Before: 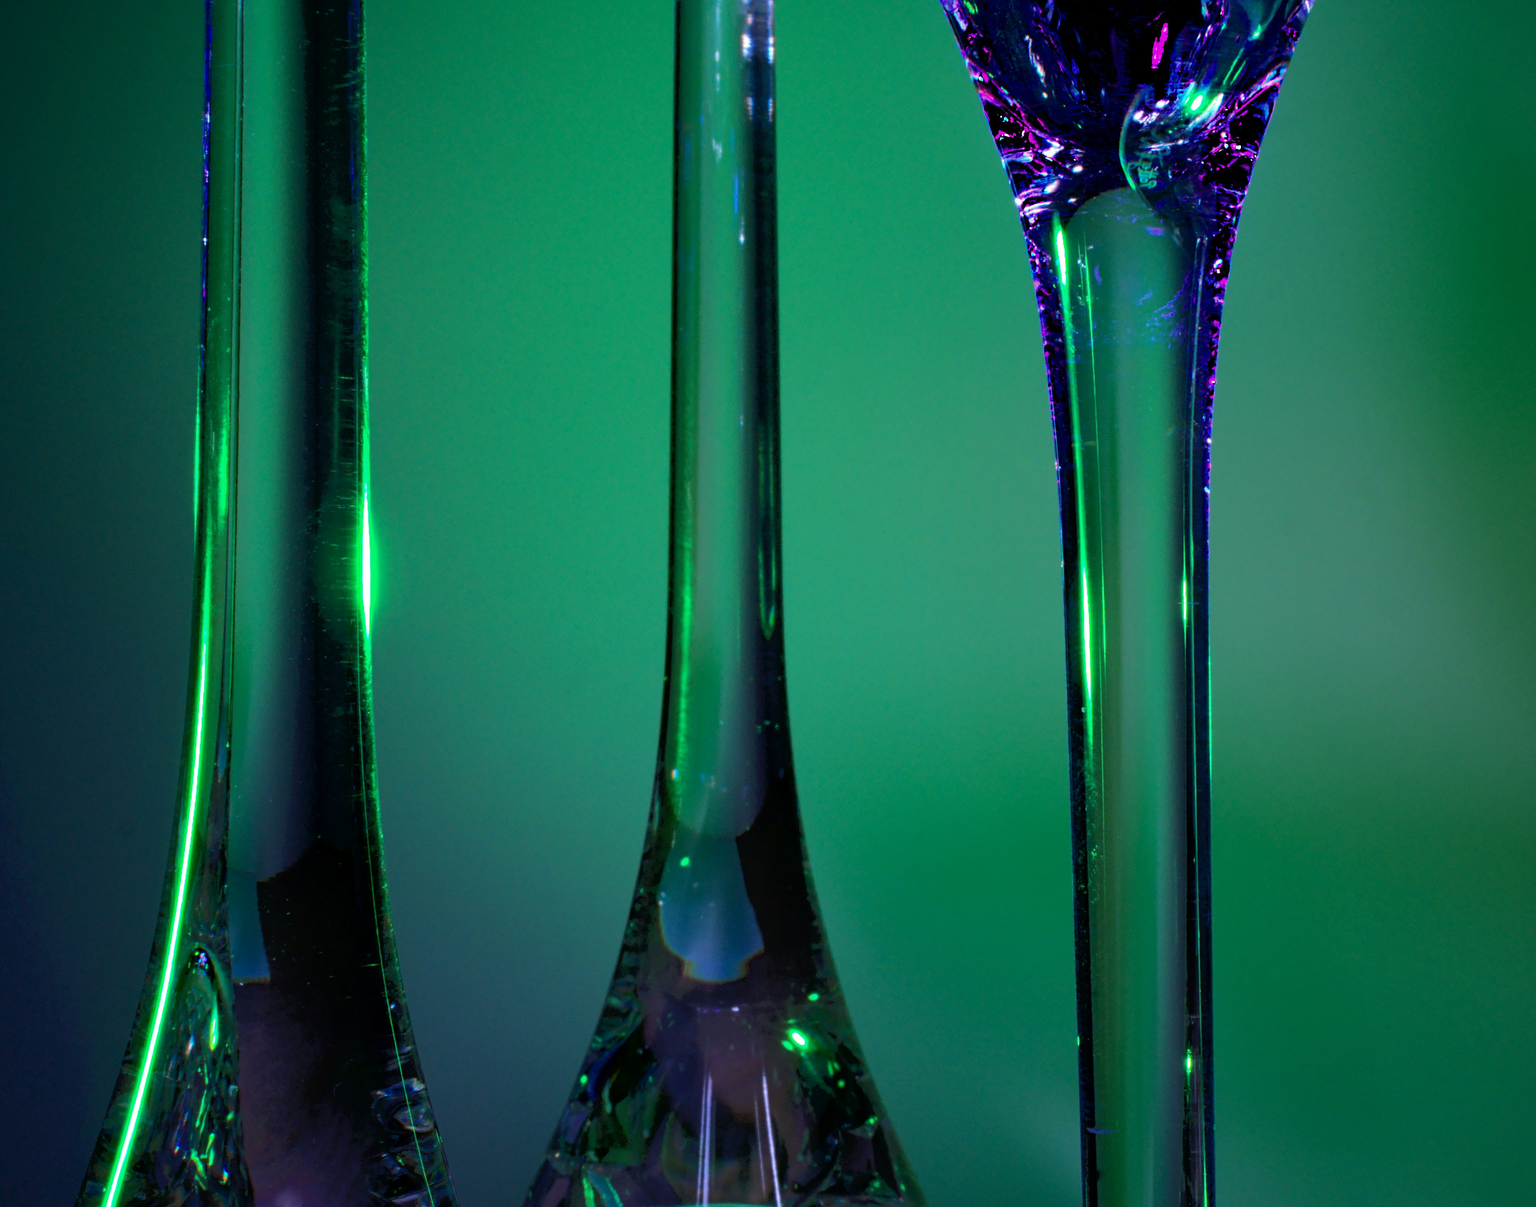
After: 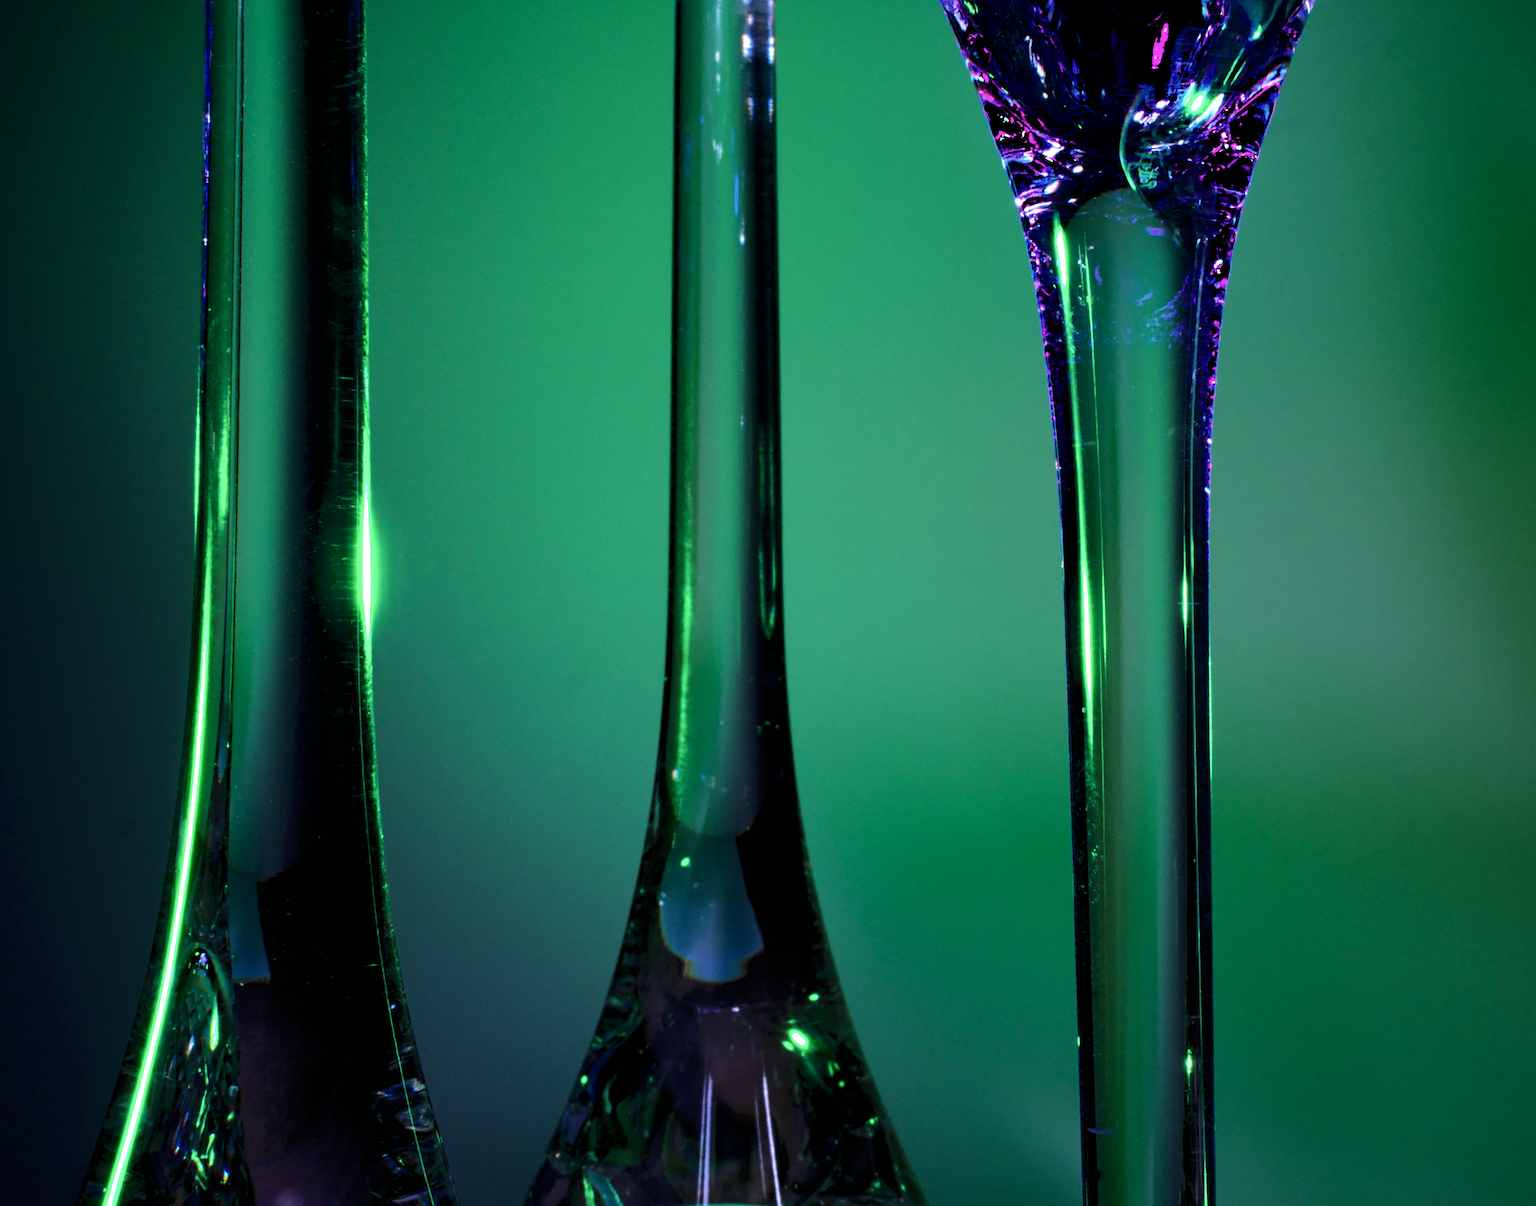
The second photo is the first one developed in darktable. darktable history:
filmic rgb: black relative exposure -7.97 EV, white relative exposure 2.2 EV, hardness 6.95
